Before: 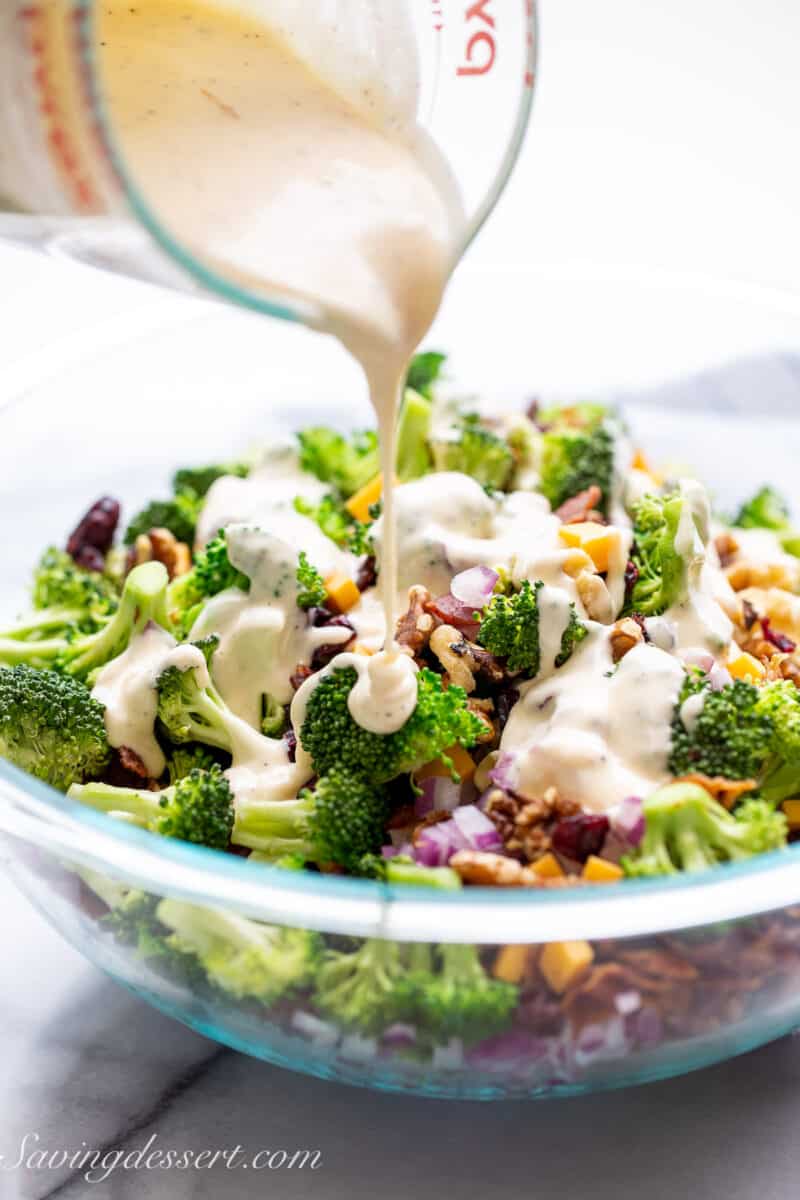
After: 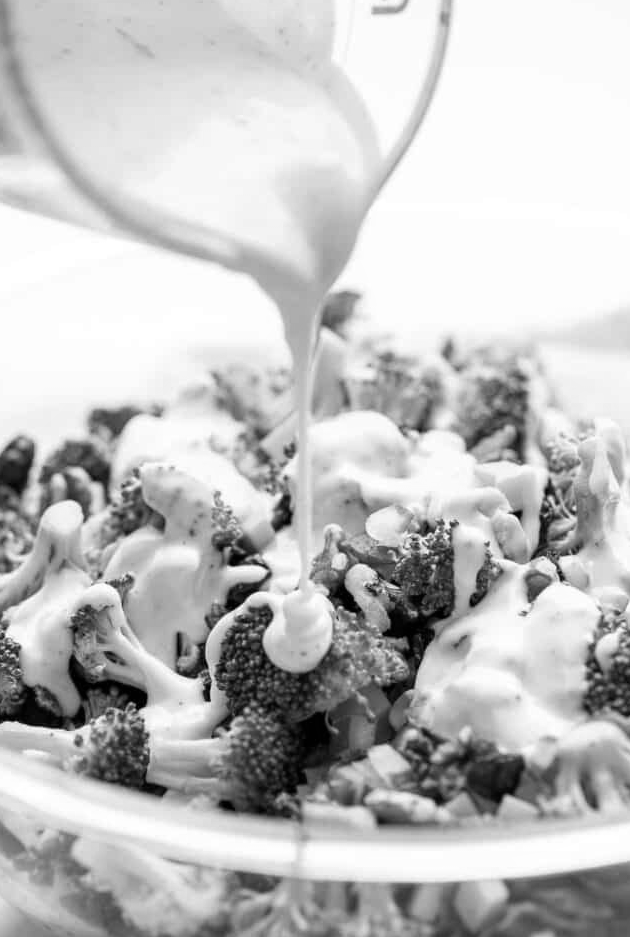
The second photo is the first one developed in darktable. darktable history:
monochrome: on, module defaults
crop and rotate: left 10.77%, top 5.1%, right 10.41%, bottom 16.76%
